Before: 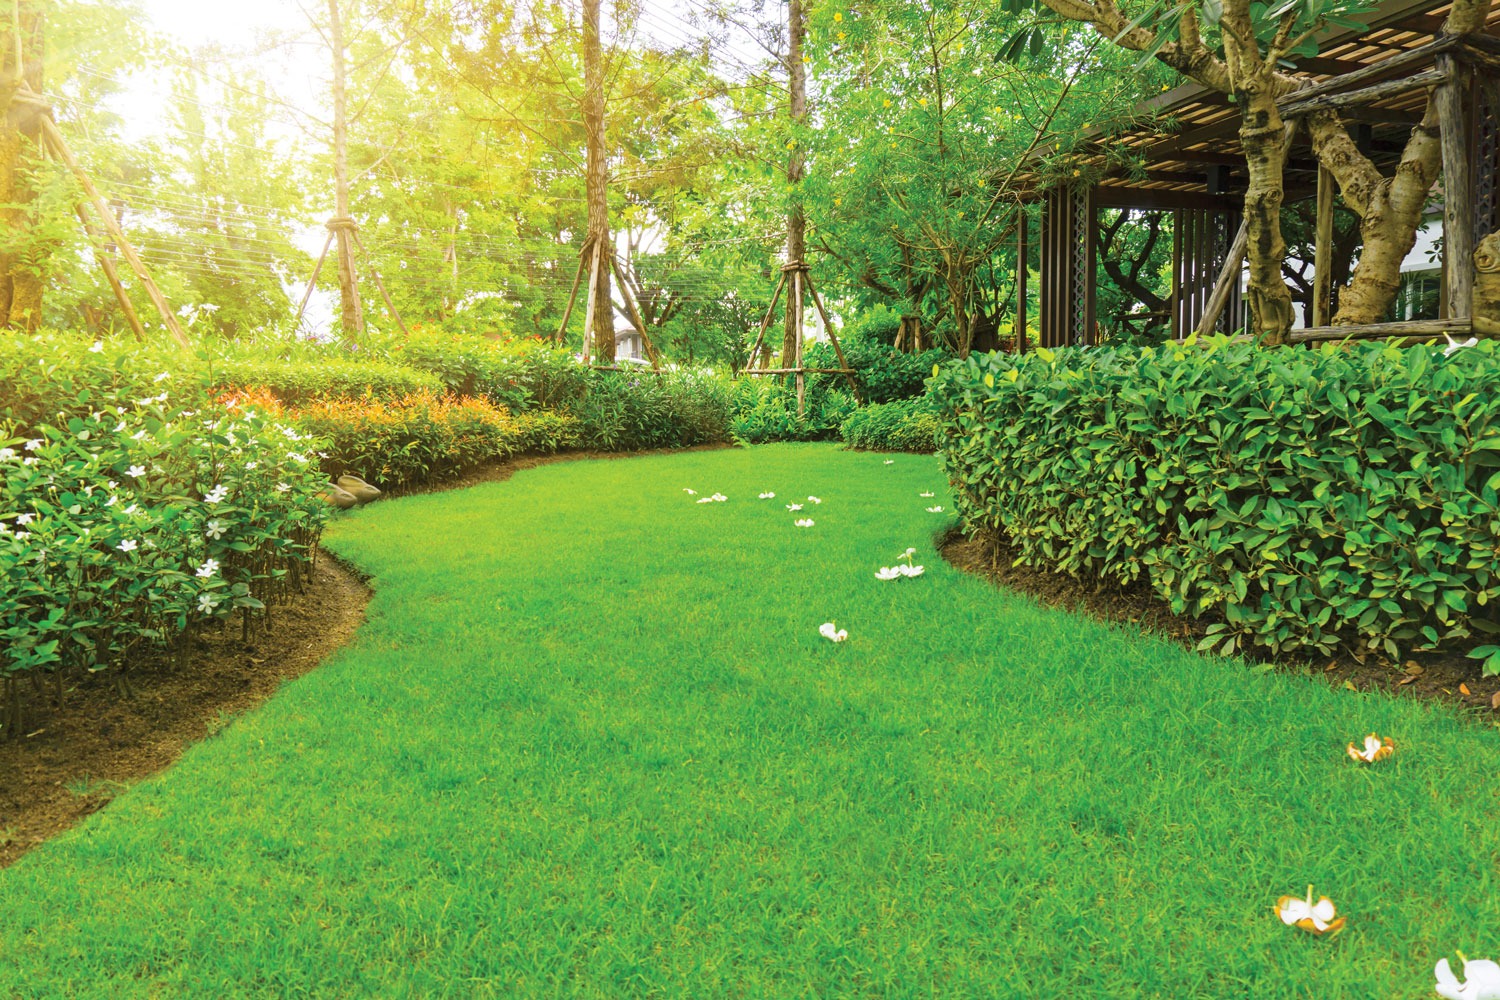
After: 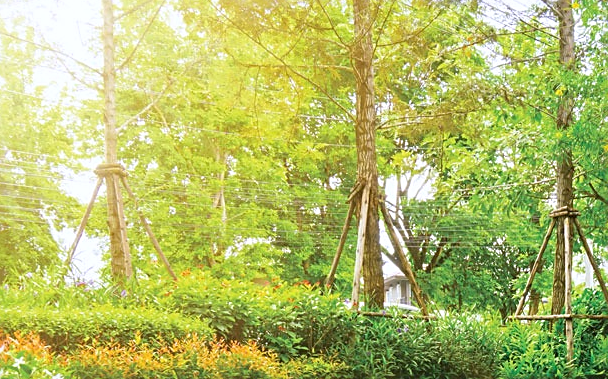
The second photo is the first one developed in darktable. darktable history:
white balance: red 0.984, blue 1.059
sharpen: on, module defaults
crop: left 15.452%, top 5.459%, right 43.956%, bottom 56.62%
